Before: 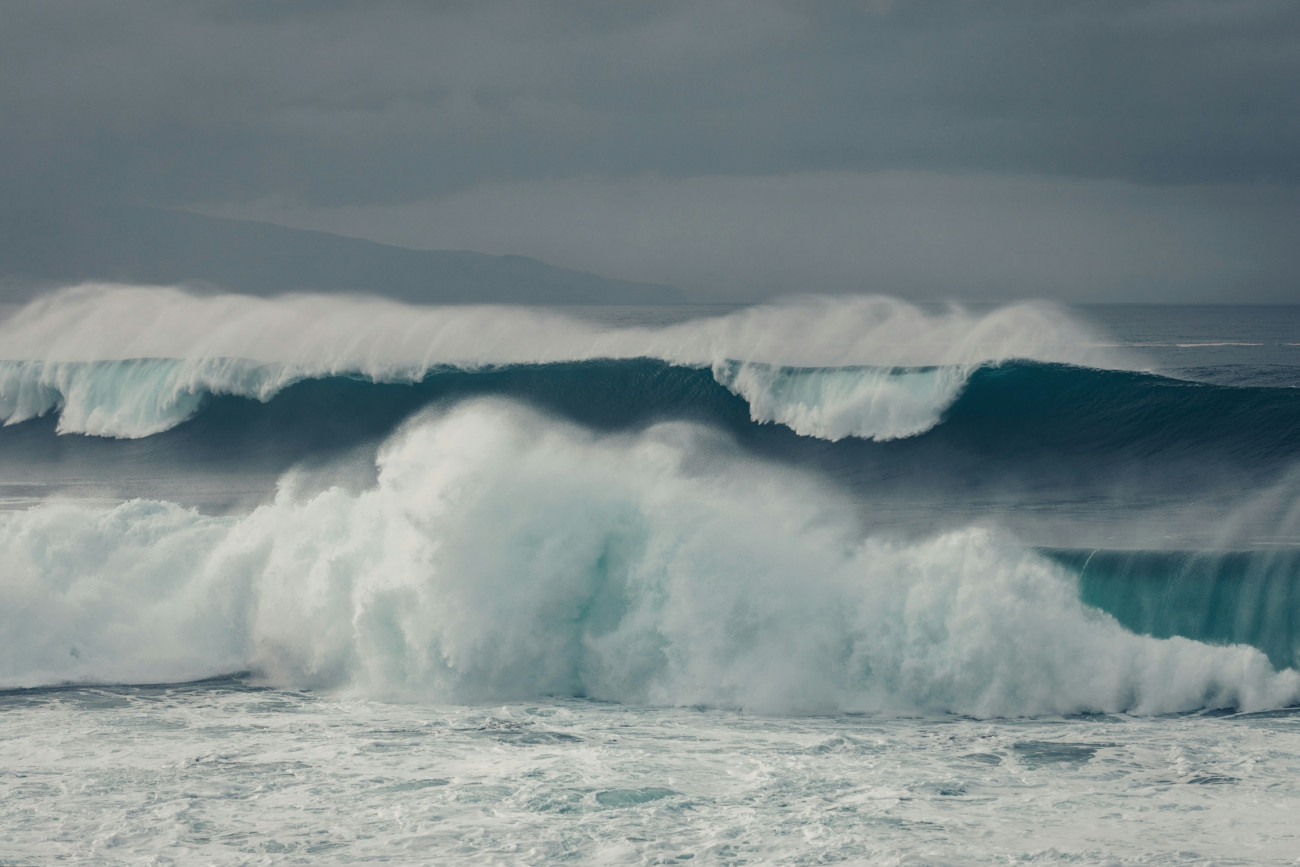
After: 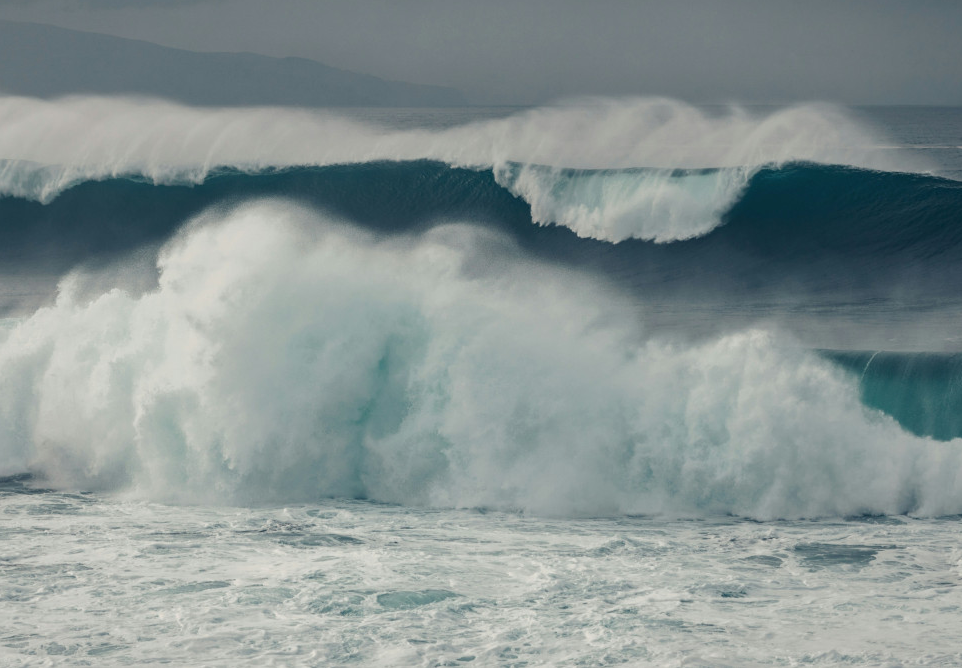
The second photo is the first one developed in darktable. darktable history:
rgb levels: preserve colors max RGB
crop: left 16.871%, top 22.857%, right 9.116%
